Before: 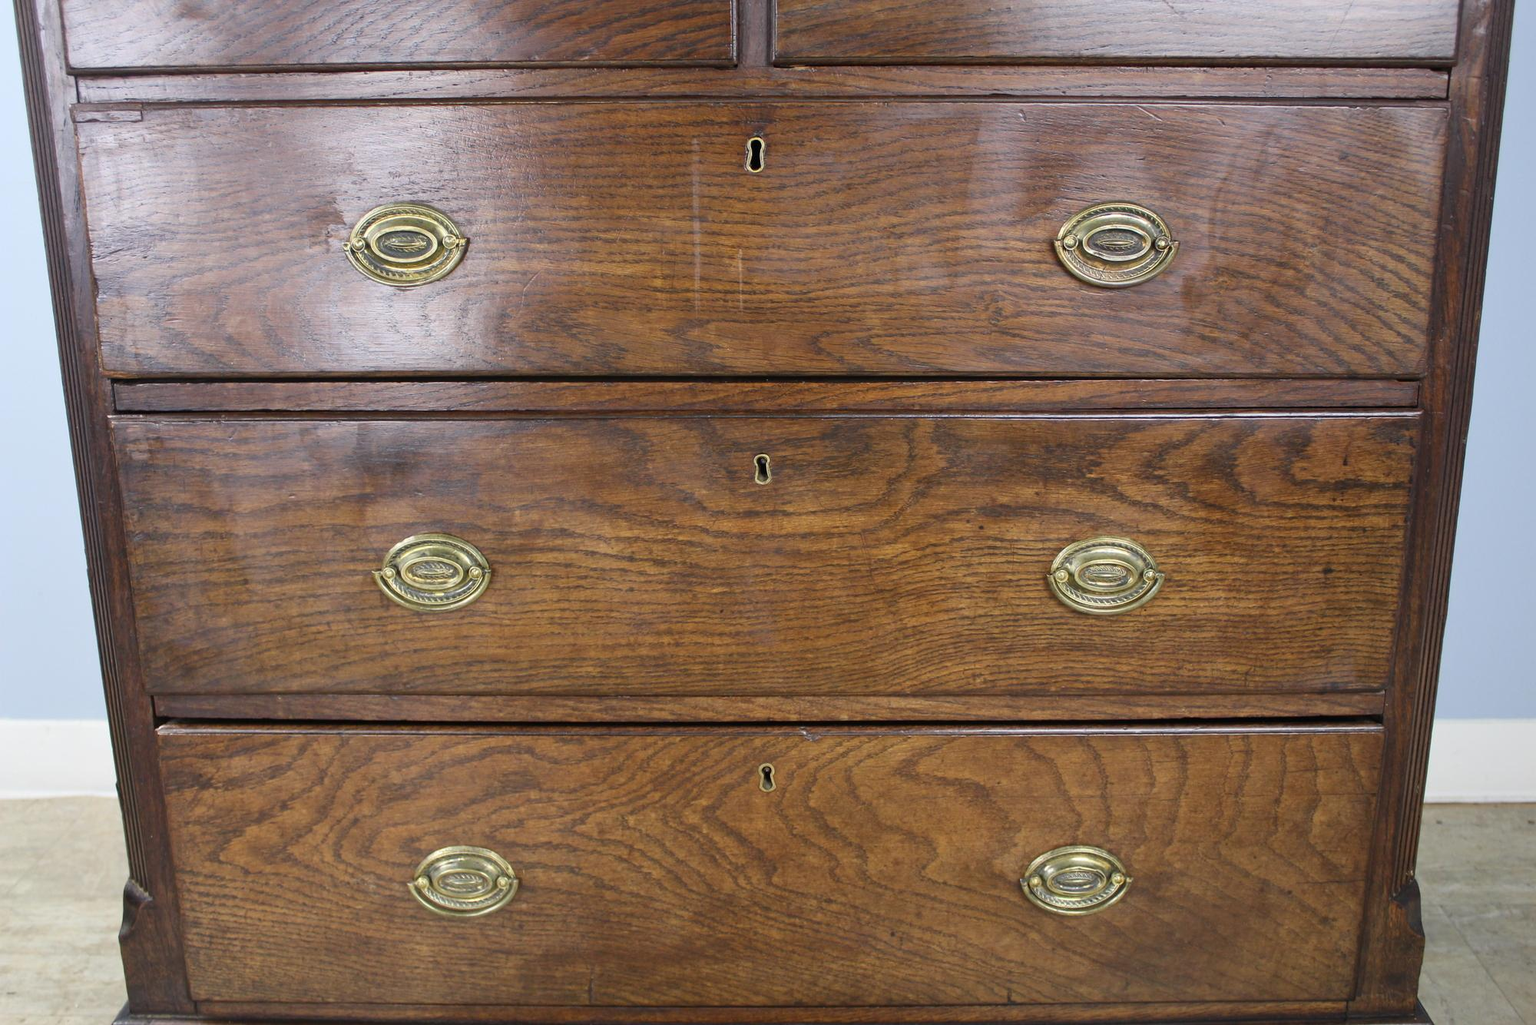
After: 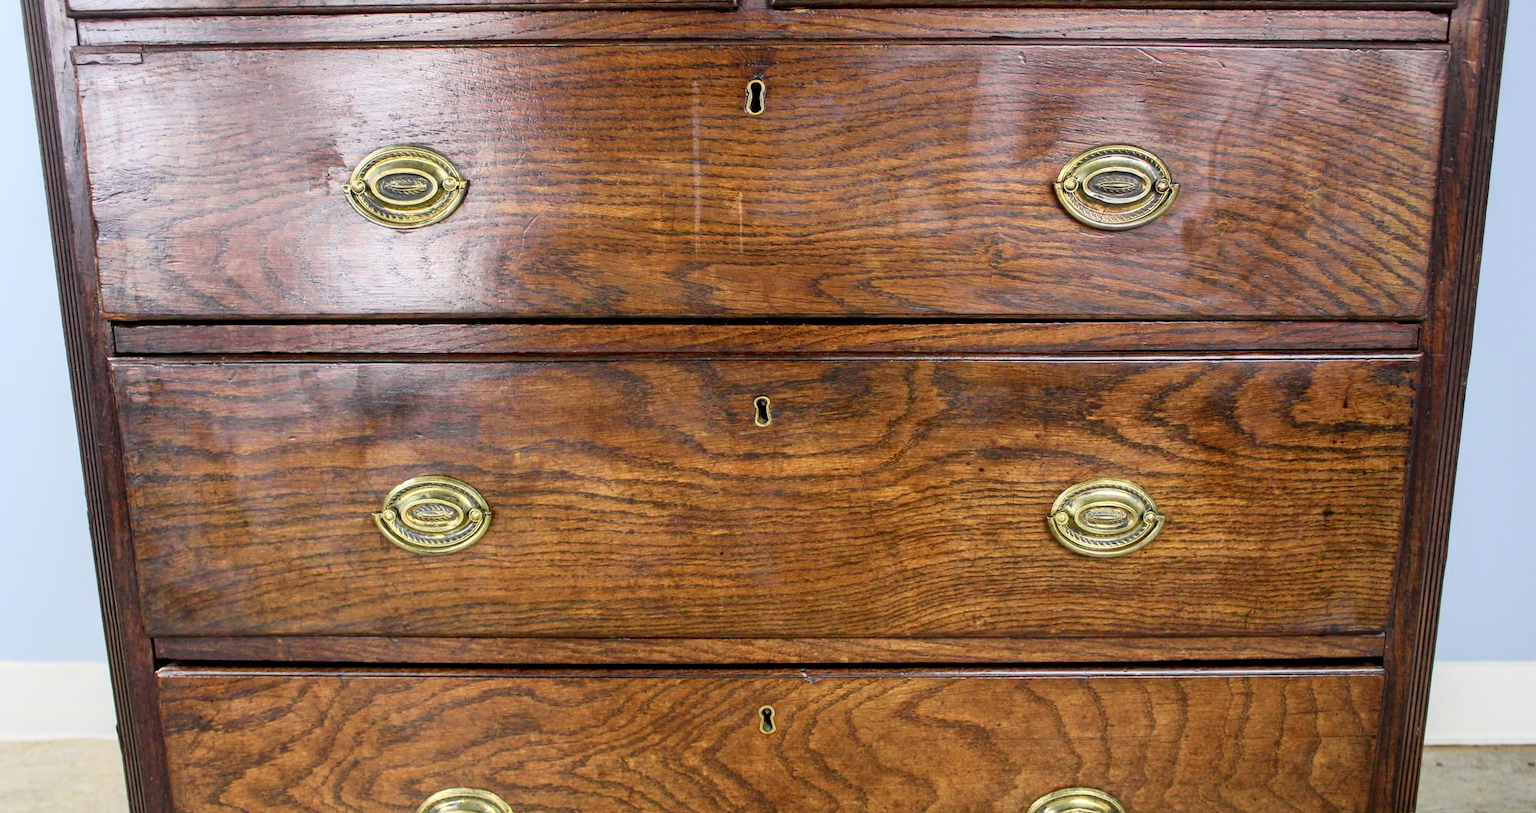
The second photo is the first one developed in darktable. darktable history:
local contrast: on, module defaults
crop and rotate: top 5.652%, bottom 14.936%
tone curve: curves: ch0 [(0, 0) (0.128, 0.068) (0.292, 0.274) (0.46, 0.482) (0.653, 0.717) (0.819, 0.869) (0.998, 0.969)]; ch1 [(0, 0) (0.384, 0.365) (0.463, 0.45) (0.486, 0.486) (0.503, 0.504) (0.517, 0.517) (0.549, 0.572) (0.583, 0.615) (0.672, 0.699) (0.774, 0.817) (1, 1)]; ch2 [(0, 0) (0.374, 0.344) (0.446, 0.443) (0.494, 0.5) (0.527, 0.529) (0.565, 0.591) (0.644, 0.682) (1, 1)], color space Lab, independent channels, preserve colors none
